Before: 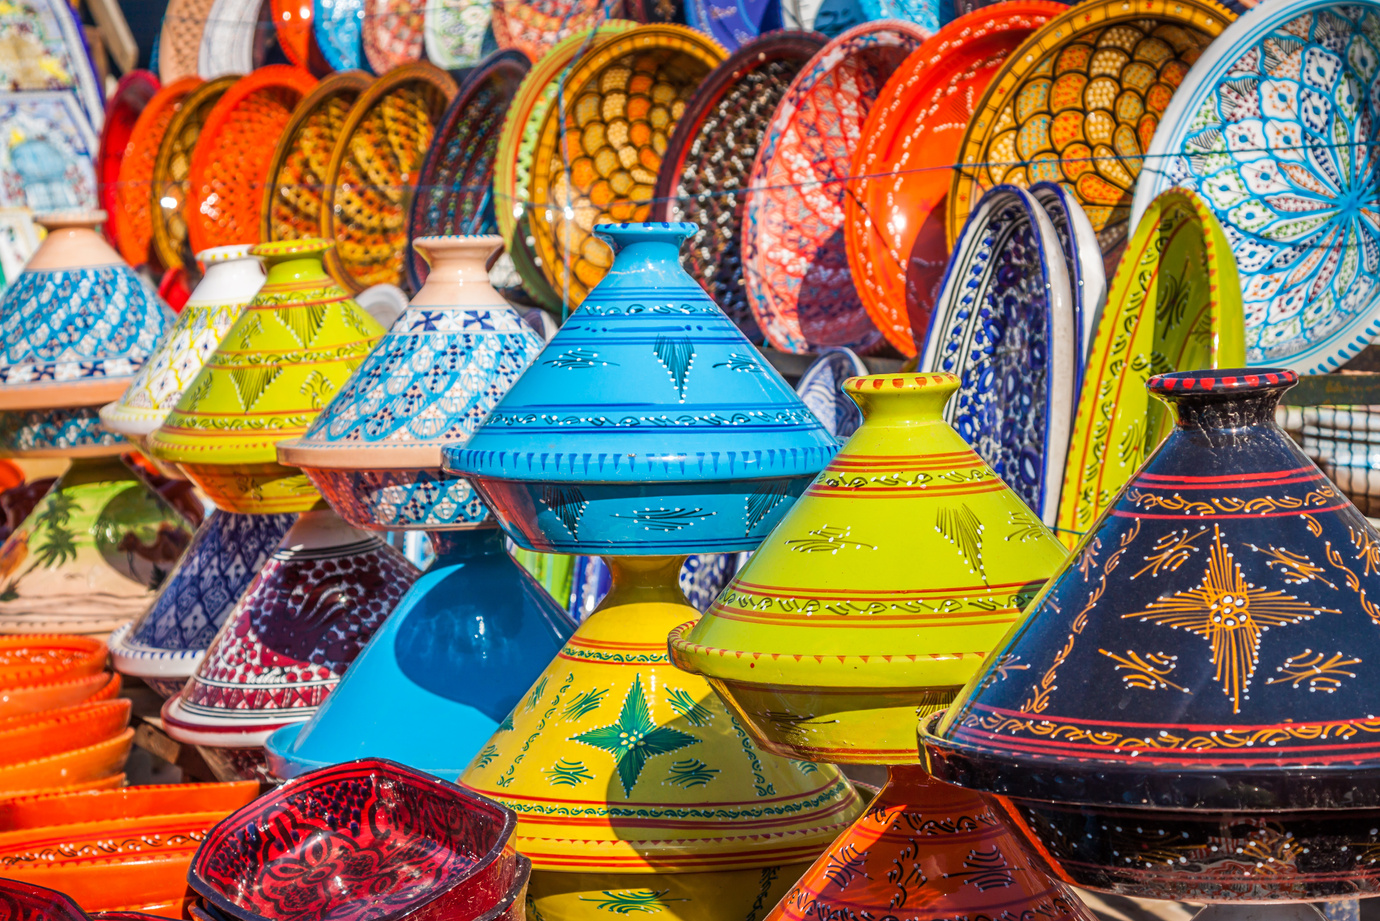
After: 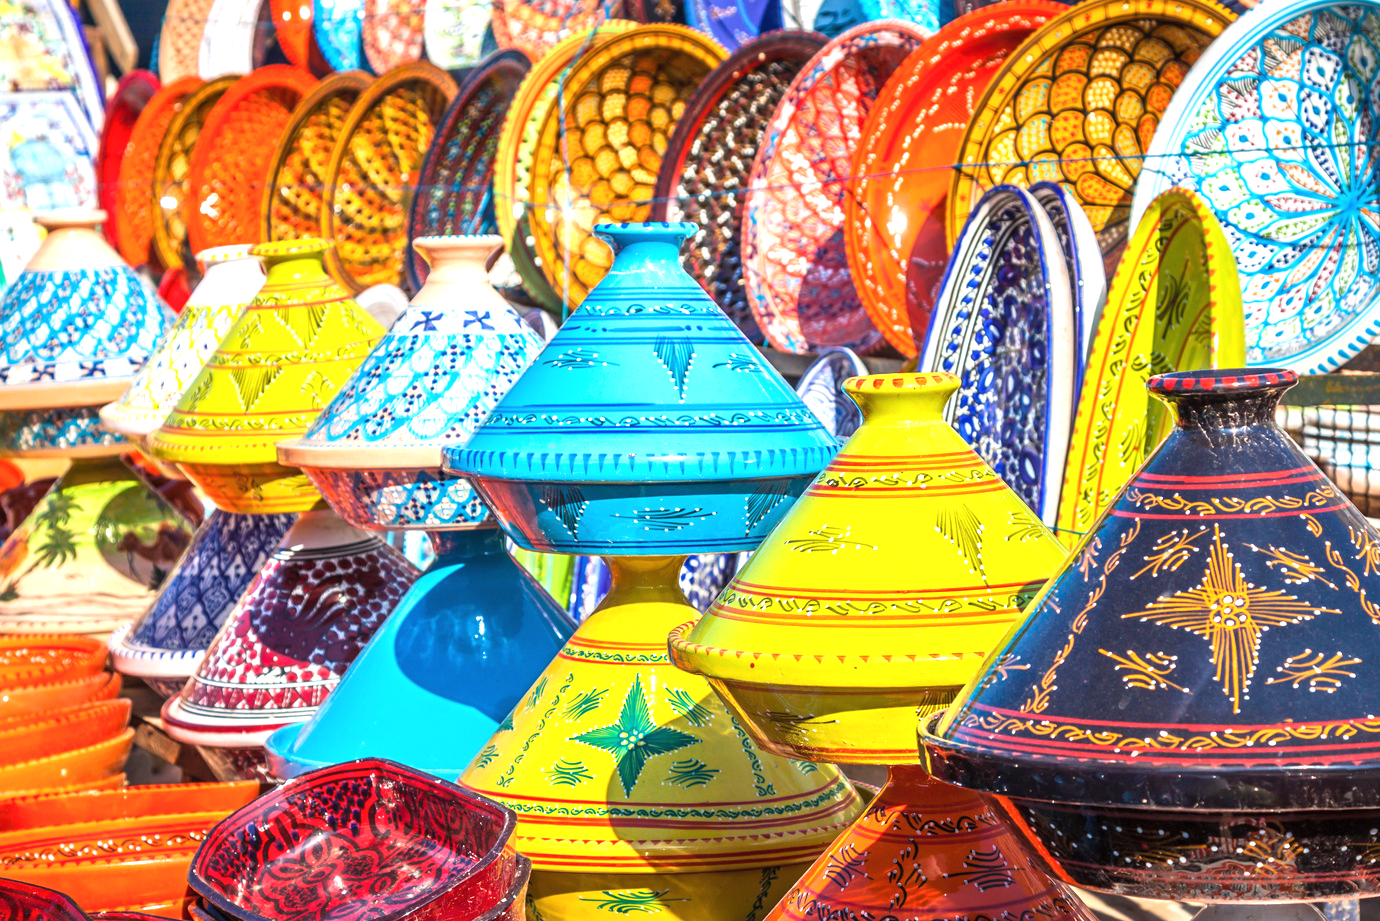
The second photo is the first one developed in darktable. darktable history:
color calibration: illuminant same as pipeline (D50), x 0.346, y 0.359, temperature 5002.42 K
exposure: black level correction -0.001, exposure 0.9 EV, compensate exposure bias true, compensate highlight preservation false
